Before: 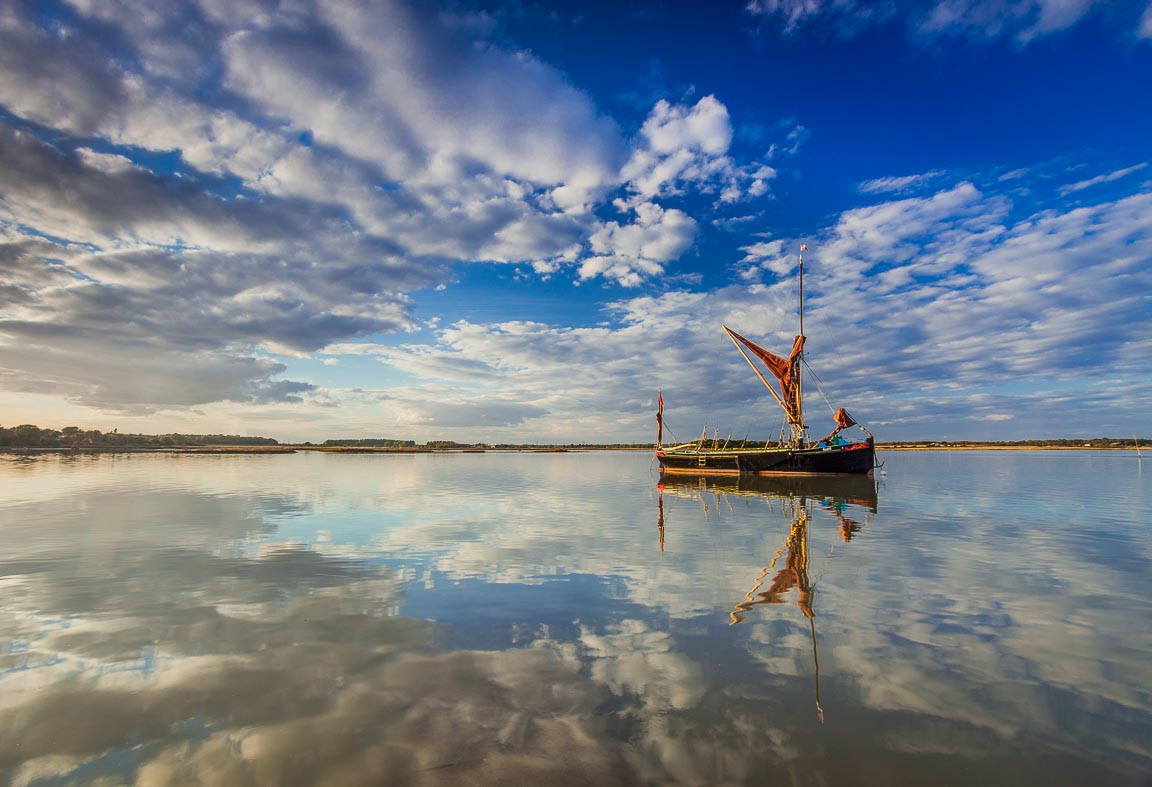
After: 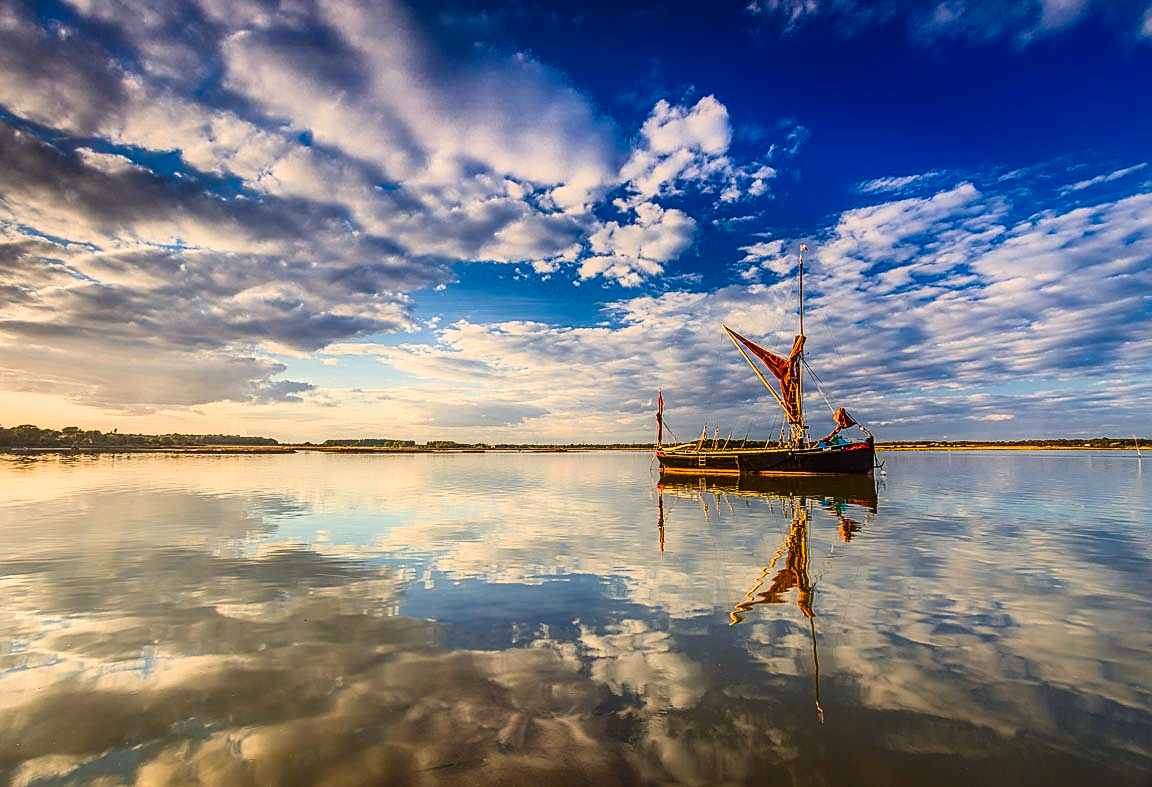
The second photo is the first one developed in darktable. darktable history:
sharpen: on, module defaults
local contrast: on, module defaults
contrast equalizer: y [[0.5, 0.488, 0.462, 0.461, 0.491, 0.5], [0.5 ×6], [0.5 ×6], [0 ×6], [0 ×6]]
contrast brightness saturation: contrast 0.292
color balance rgb: power › chroma 0.664%, power › hue 60°, highlights gain › chroma 3.168%, highlights gain › hue 57.2°, global offset › luminance 0.474%, global offset › hue 60.93°, perceptual saturation grading › global saturation 29.357%, global vibrance 14.36%
